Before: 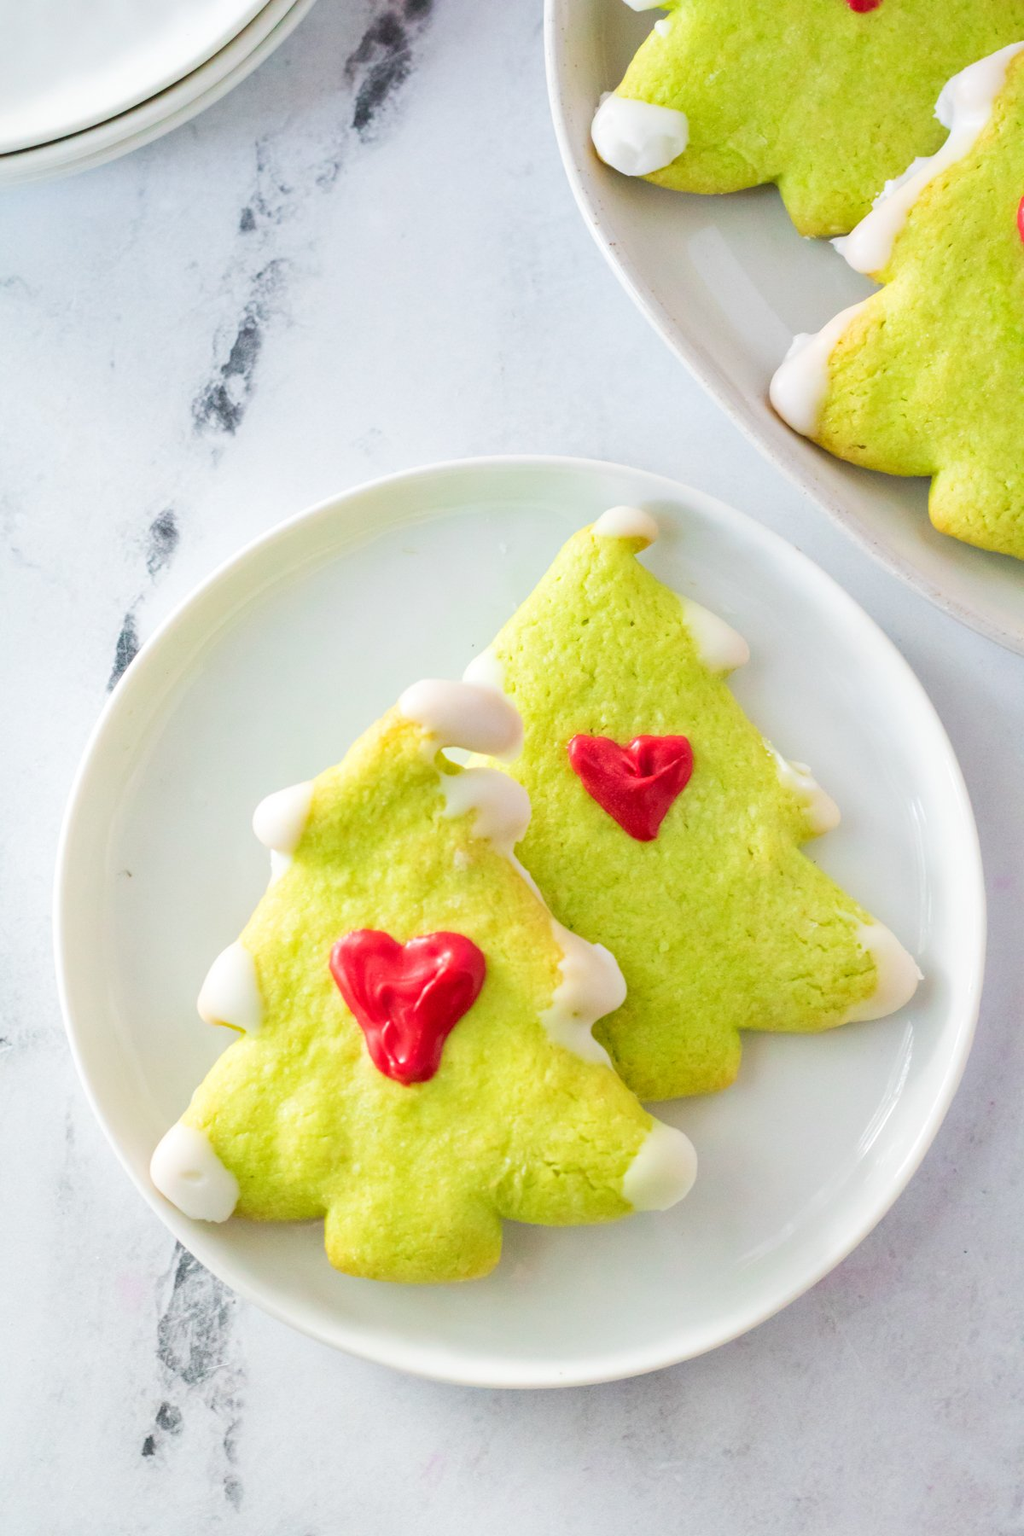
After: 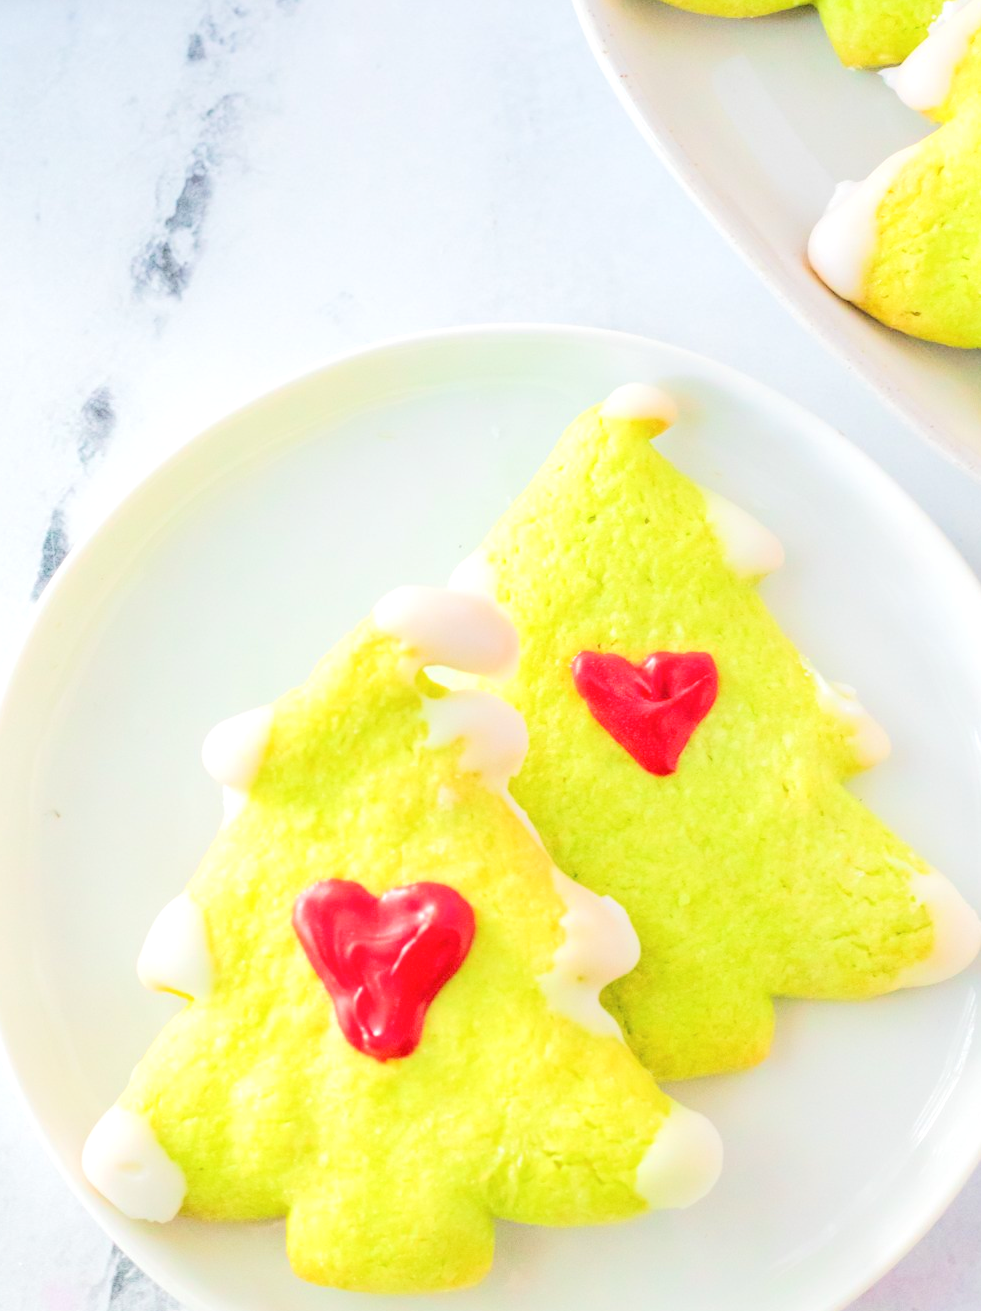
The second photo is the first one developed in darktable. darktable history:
shadows and highlights: shadows -10.07, white point adjustment 1.42, highlights 10.99
tone equalizer: -7 EV 0.162 EV, -6 EV 0.574 EV, -5 EV 1.18 EV, -4 EV 1.31 EV, -3 EV 1.12 EV, -2 EV 0.6 EV, -1 EV 0.154 EV, edges refinement/feathering 500, mask exposure compensation -1.57 EV, preserve details no
crop: left 7.897%, top 11.671%, right 9.993%, bottom 15.451%
